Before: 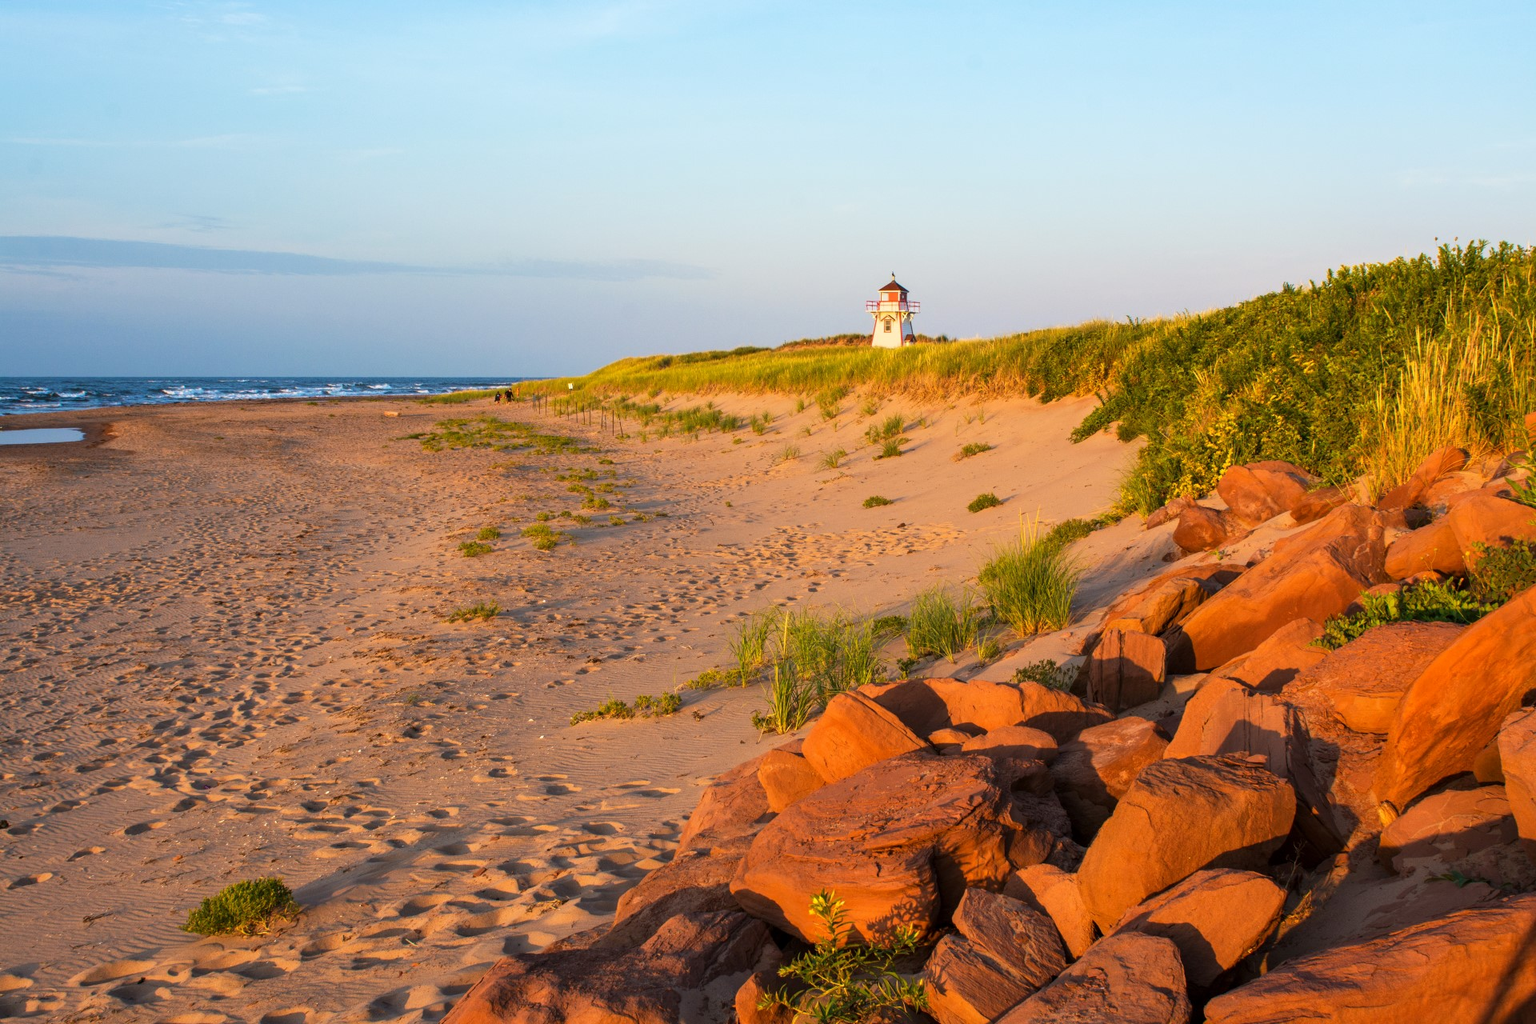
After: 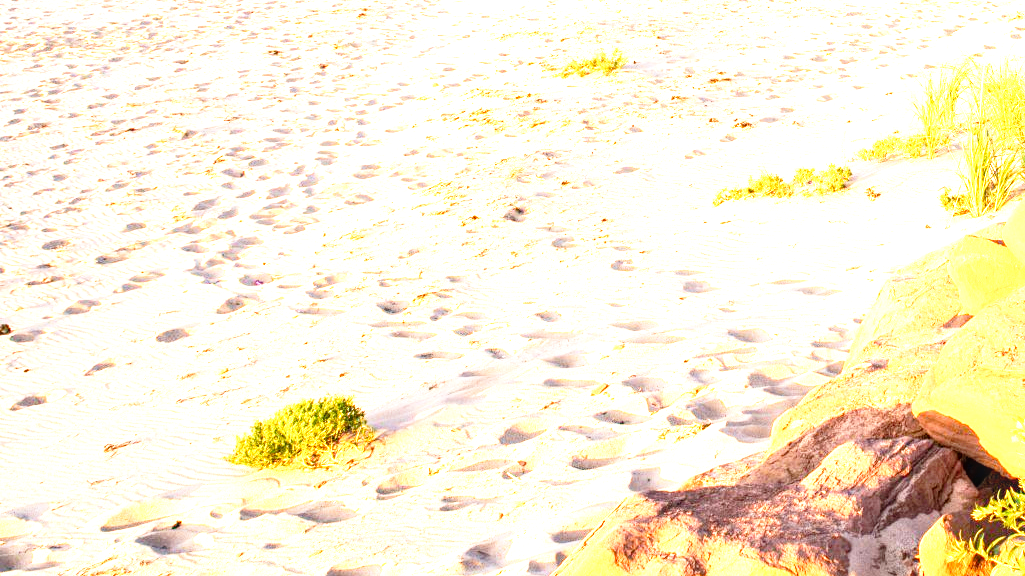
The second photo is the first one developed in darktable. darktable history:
local contrast: on, module defaults
color balance rgb: perceptual saturation grading › global saturation 3.7%, global vibrance 5.56%, contrast 3.24%
crop and rotate: top 54.778%, right 46.61%, bottom 0.159%
exposure: black level correction 0, exposure 2.088 EV, compensate exposure bias true, compensate highlight preservation false
base curve: curves: ch0 [(0, 0) (0.012, 0.01) (0.073, 0.168) (0.31, 0.711) (0.645, 0.957) (1, 1)], preserve colors none
shadows and highlights: shadows -12.5, white point adjustment 4, highlights 28.33
